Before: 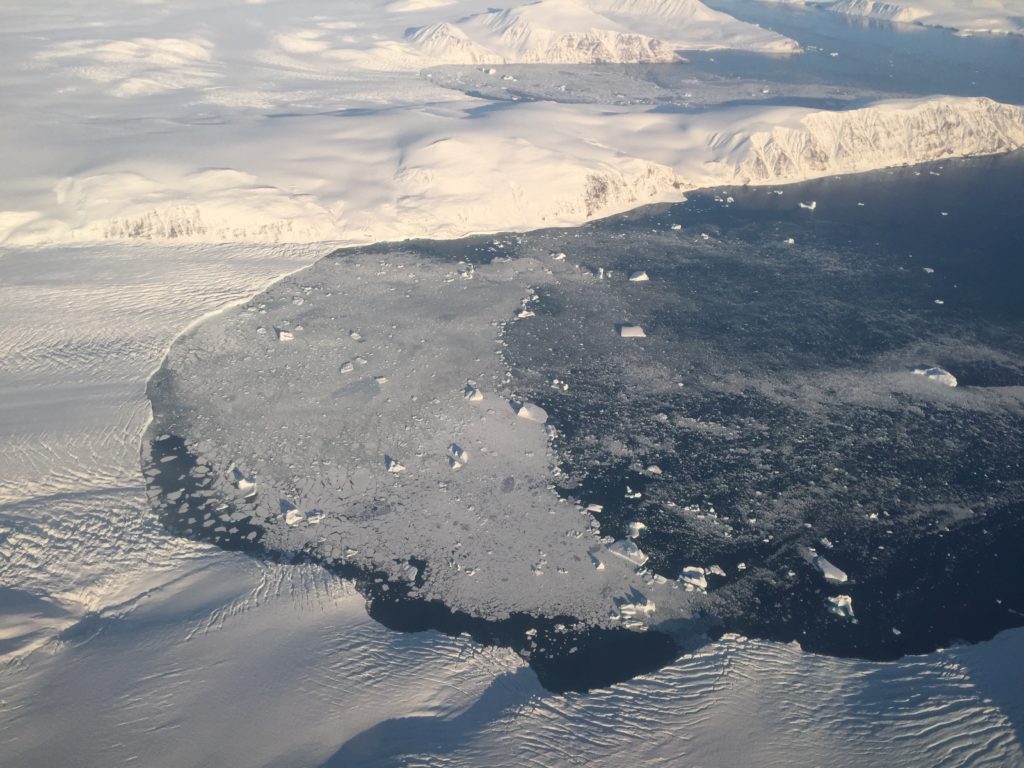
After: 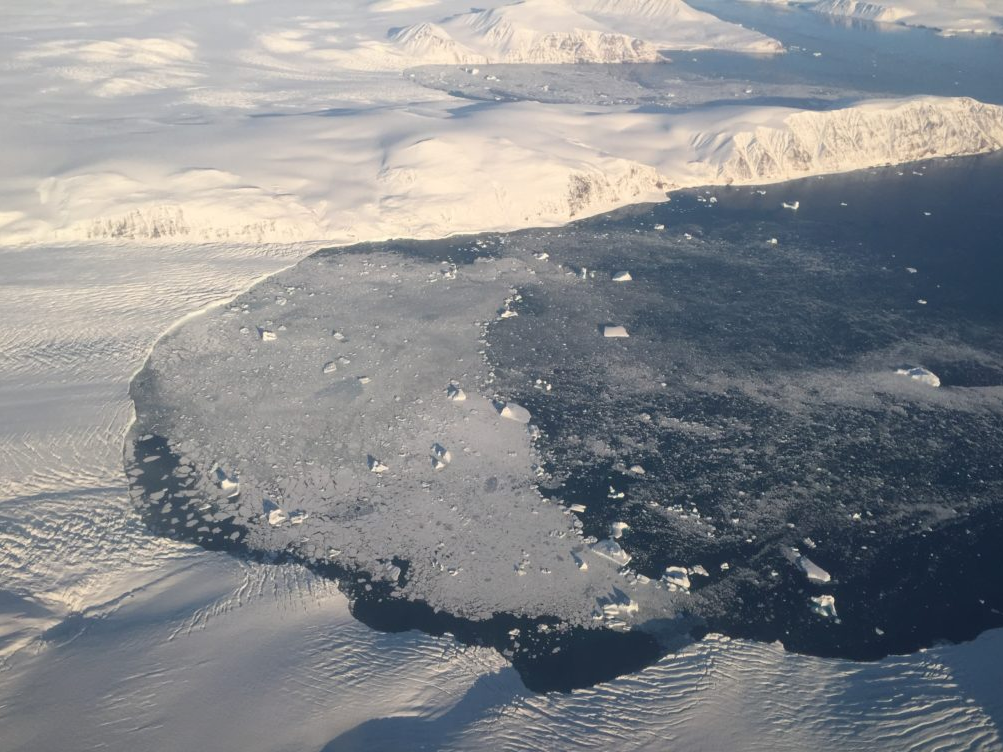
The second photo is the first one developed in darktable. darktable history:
tone equalizer: on, module defaults
crop: left 1.743%, right 0.268%, bottom 2.011%
